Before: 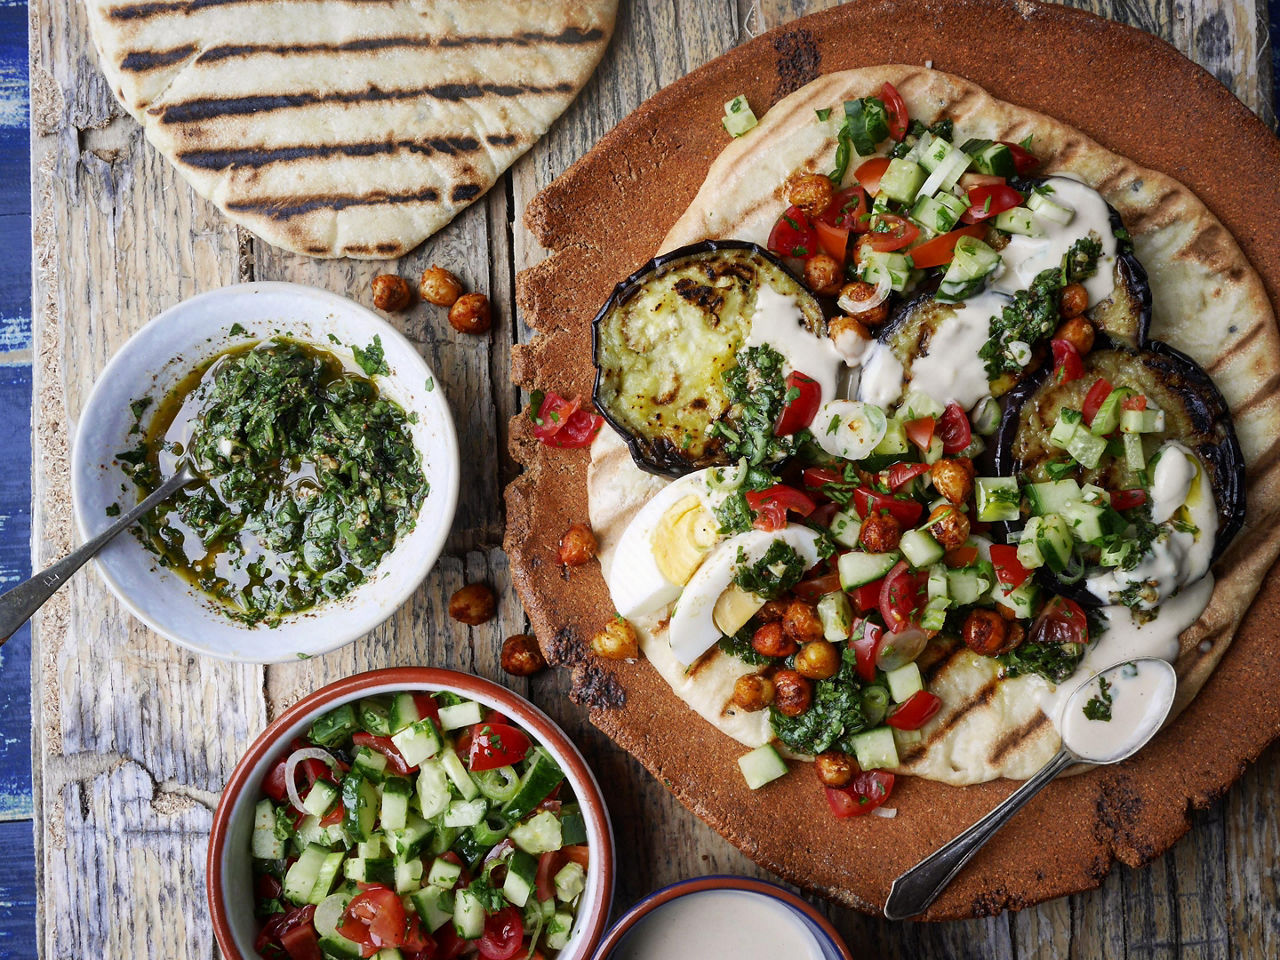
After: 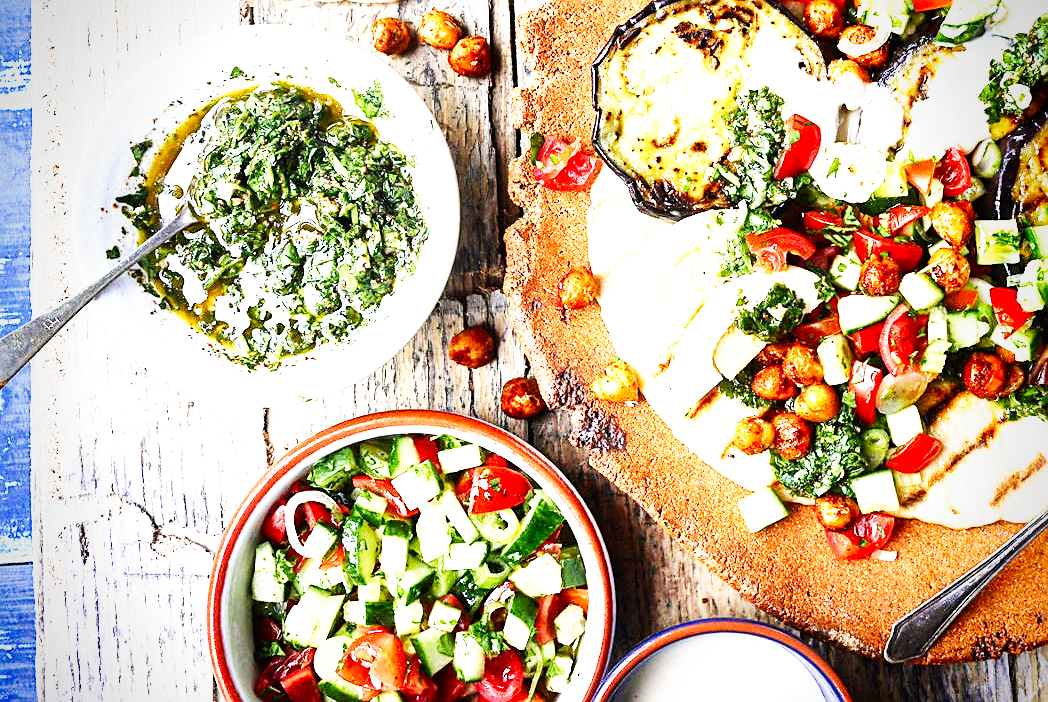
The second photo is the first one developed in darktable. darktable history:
crop: top 26.855%, right 18.06%
exposure: black level correction 0, exposure 1.291 EV, compensate exposure bias true, compensate highlight preservation false
base curve: curves: ch0 [(0, 0) (0.007, 0.004) (0.027, 0.03) (0.046, 0.07) (0.207, 0.54) (0.442, 0.872) (0.673, 0.972) (1, 1)], preserve colors none
vignetting: saturation 0.387
sharpen: on, module defaults
